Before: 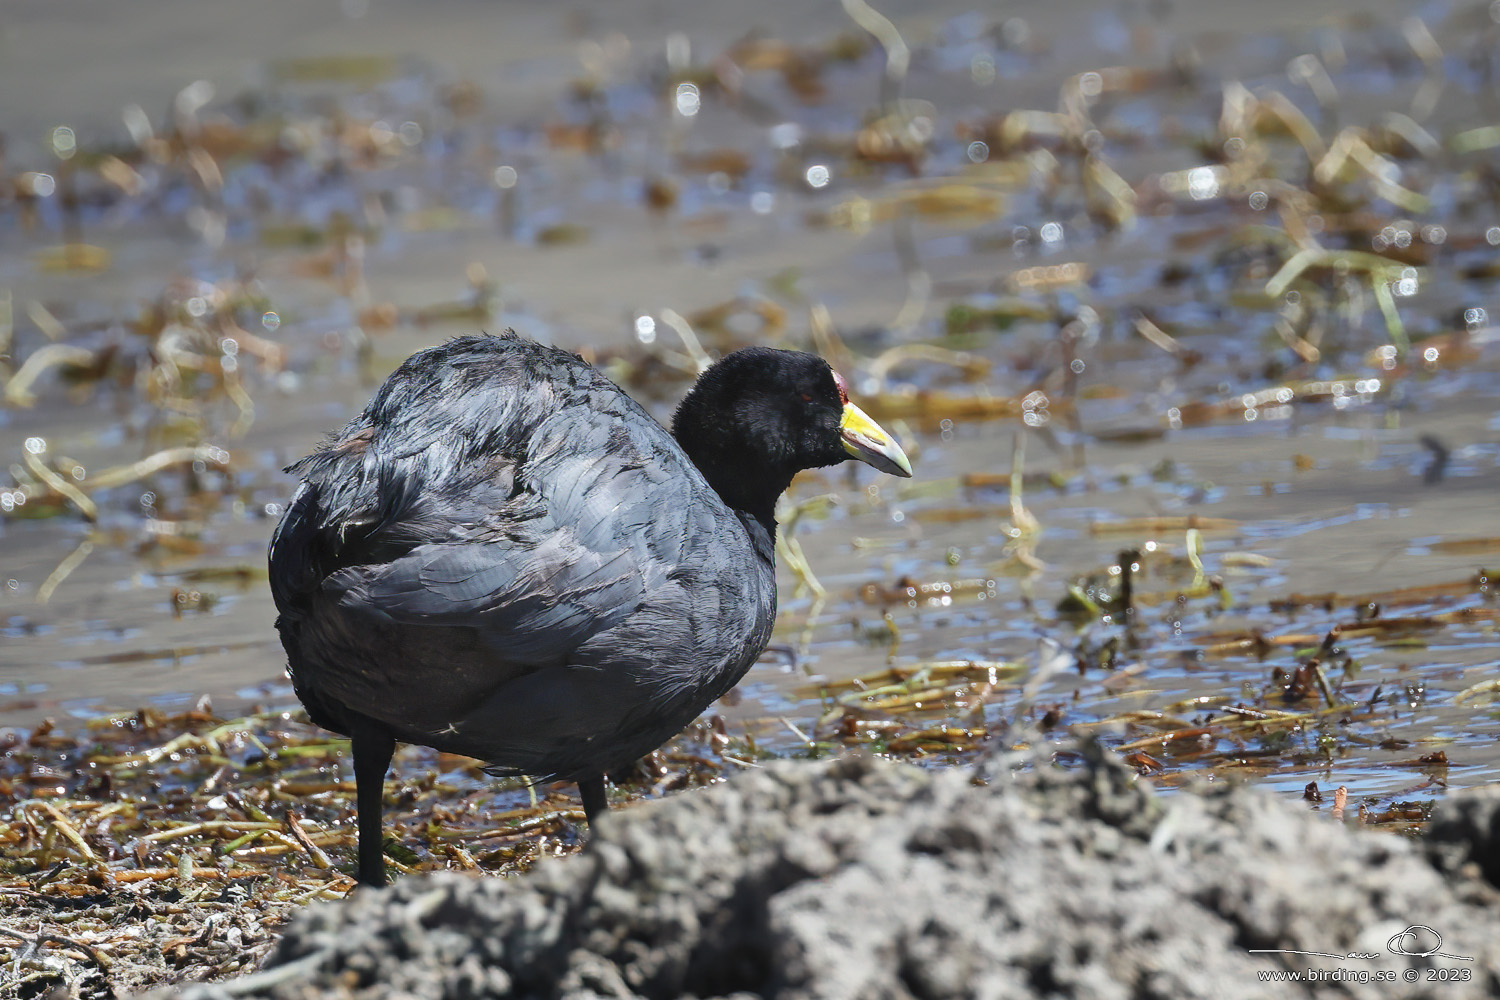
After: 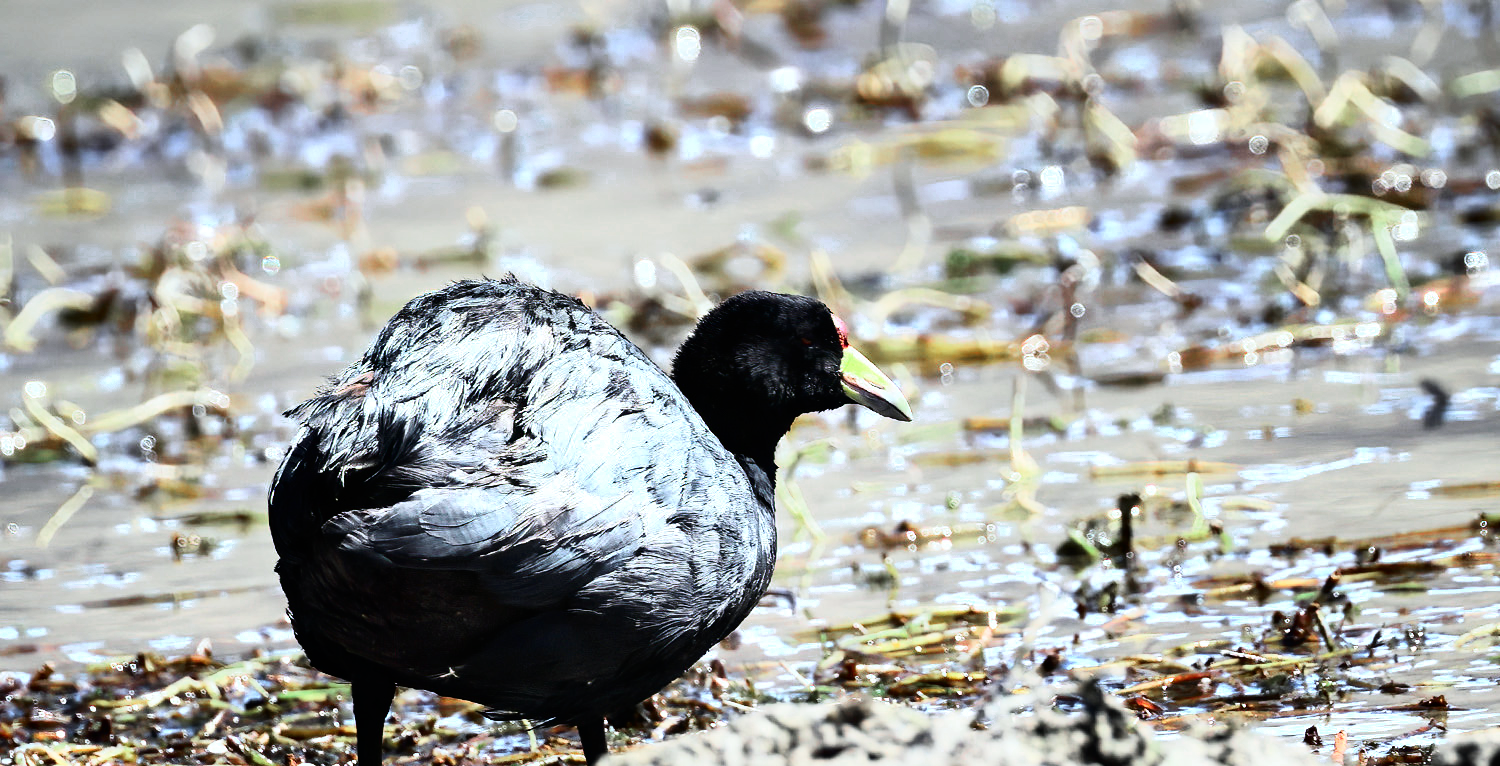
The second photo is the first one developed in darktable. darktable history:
rgb curve: curves: ch0 [(0, 0) (0.21, 0.15) (0.24, 0.21) (0.5, 0.75) (0.75, 0.96) (0.89, 0.99) (1, 1)]; ch1 [(0, 0.02) (0.21, 0.13) (0.25, 0.2) (0.5, 0.67) (0.75, 0.9) (0.89, 0.97) (1, 1)]; ch2 [(0, 0.02) (0.21, 0.13) (0.25, 0.2) (0.5, 0.67) (0.75, 0.9) (0.89, 0.97) (1, 1)], compensate middle gray true
crop: top 5.667%, bottom 17.637%
white balance: red 0.978, blue 0.999
color zones: curves: ch0 [(0, 0.466) (0.128, 0.466) (0.25, 0.5) (0.375, 0.456) (0.5, 0.5) (0.625, 0.5) (0.737, 0.652) (0.875, 0.5)]; ch1 [(0, 0.603) (0.125, 0.618) (0.261, 0.348) (0.372, 0.353) (0.497, 0.363) (0.611, 0.45) (0.731, 0.427) (0.875, 0.518) (0.998, 0.652)]; ch2 [(0, 0.559) (0.125, 0.451) (0.253, 0.564) (0.37, 0.578) (0.5, 0.466) (0.625, 0.471) (0.731, 0.471) (0.88, 0.485)]
contrast brightness saturation: contrast 0.07, brightness -0.14, saturation 0.11
